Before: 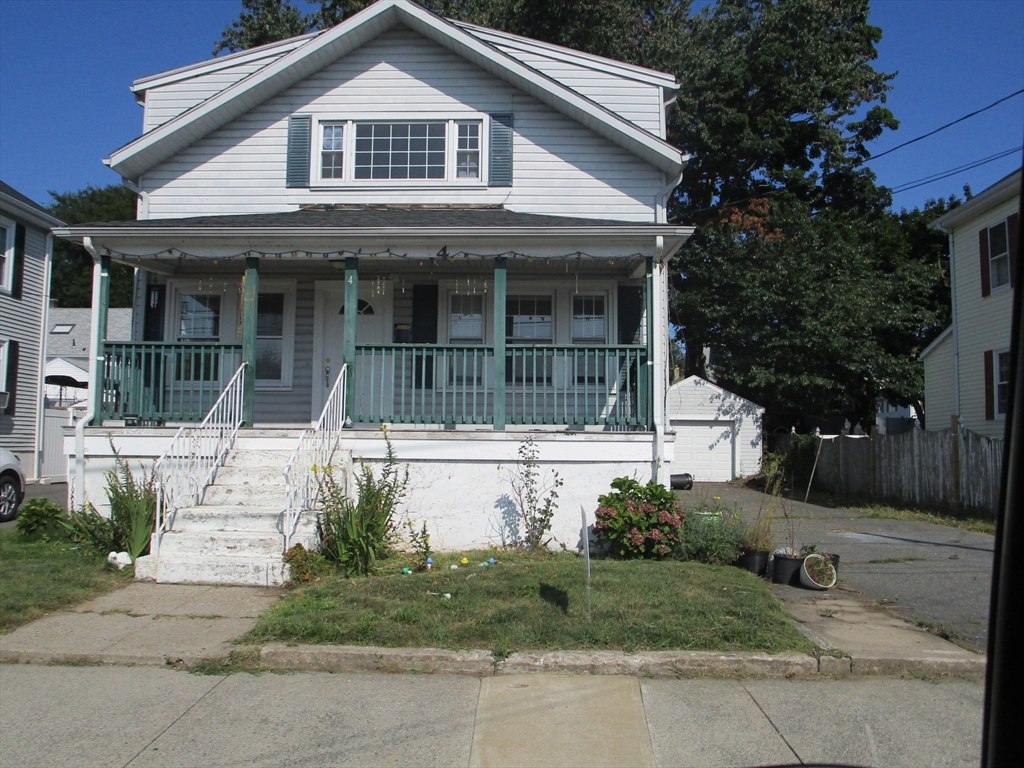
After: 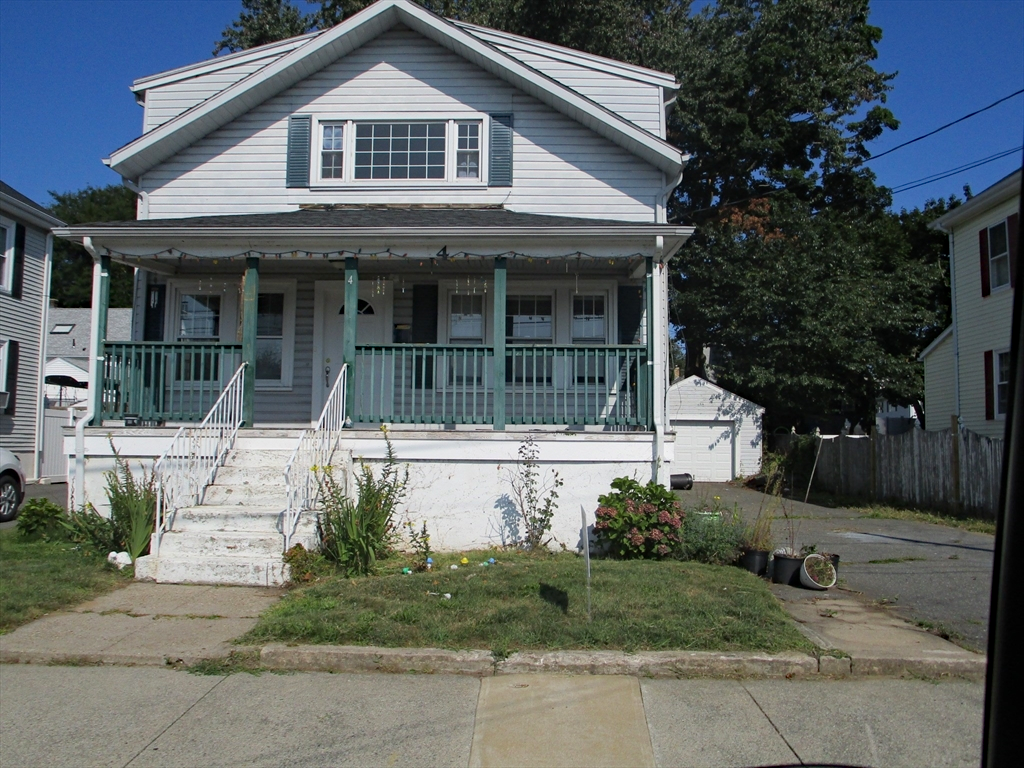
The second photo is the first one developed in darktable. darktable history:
exposure: exposure -0.072 EV, compensate highlight preservation false
haze removal: compatibility mode true, adaptive false
